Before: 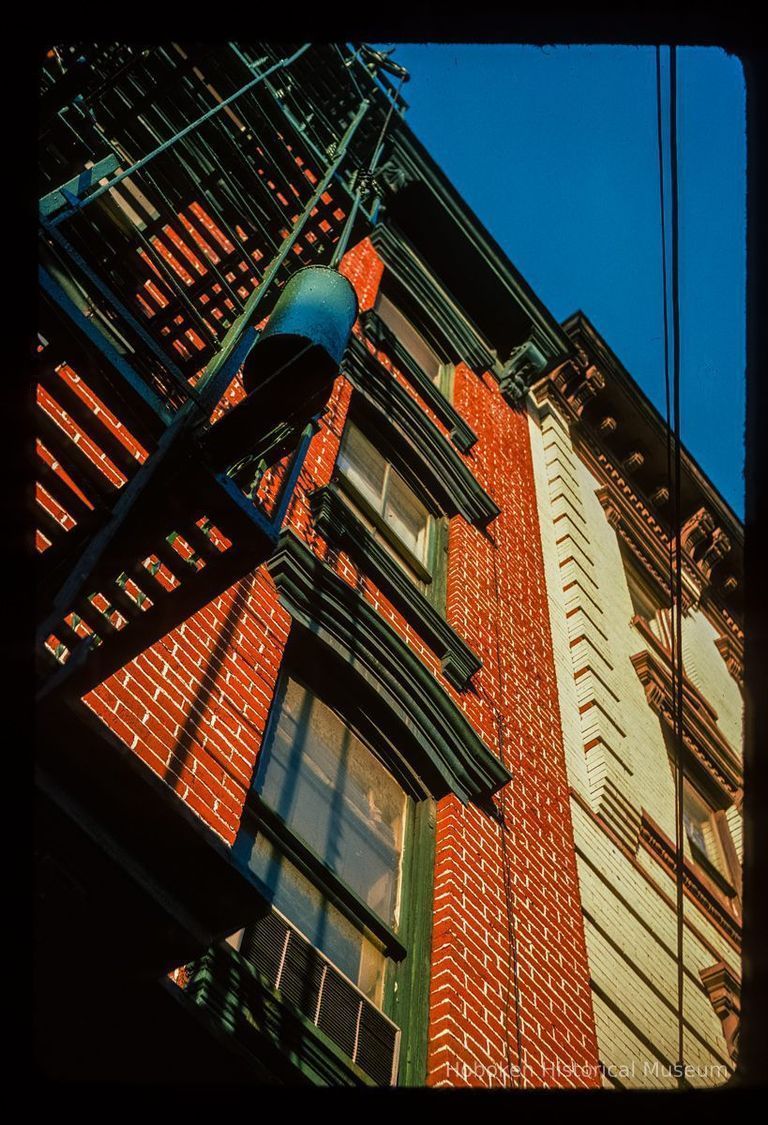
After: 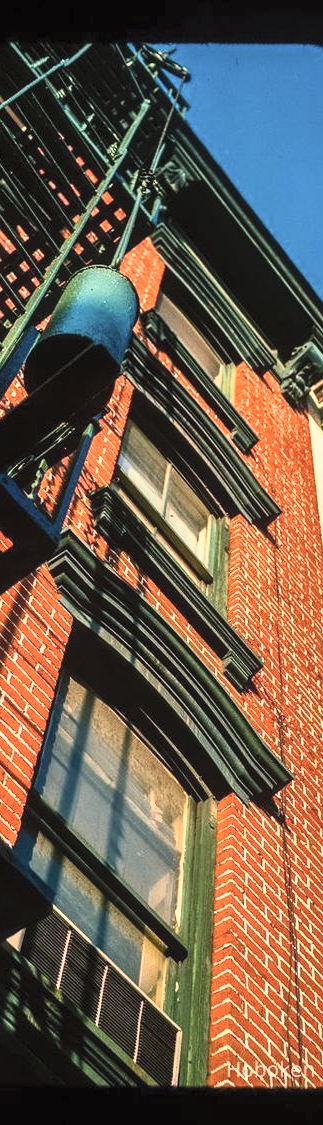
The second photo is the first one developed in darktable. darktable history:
crop: left 28.583%, right 29.231%
contrast brightness saturation: contrast 0.39, brightness 0.53
